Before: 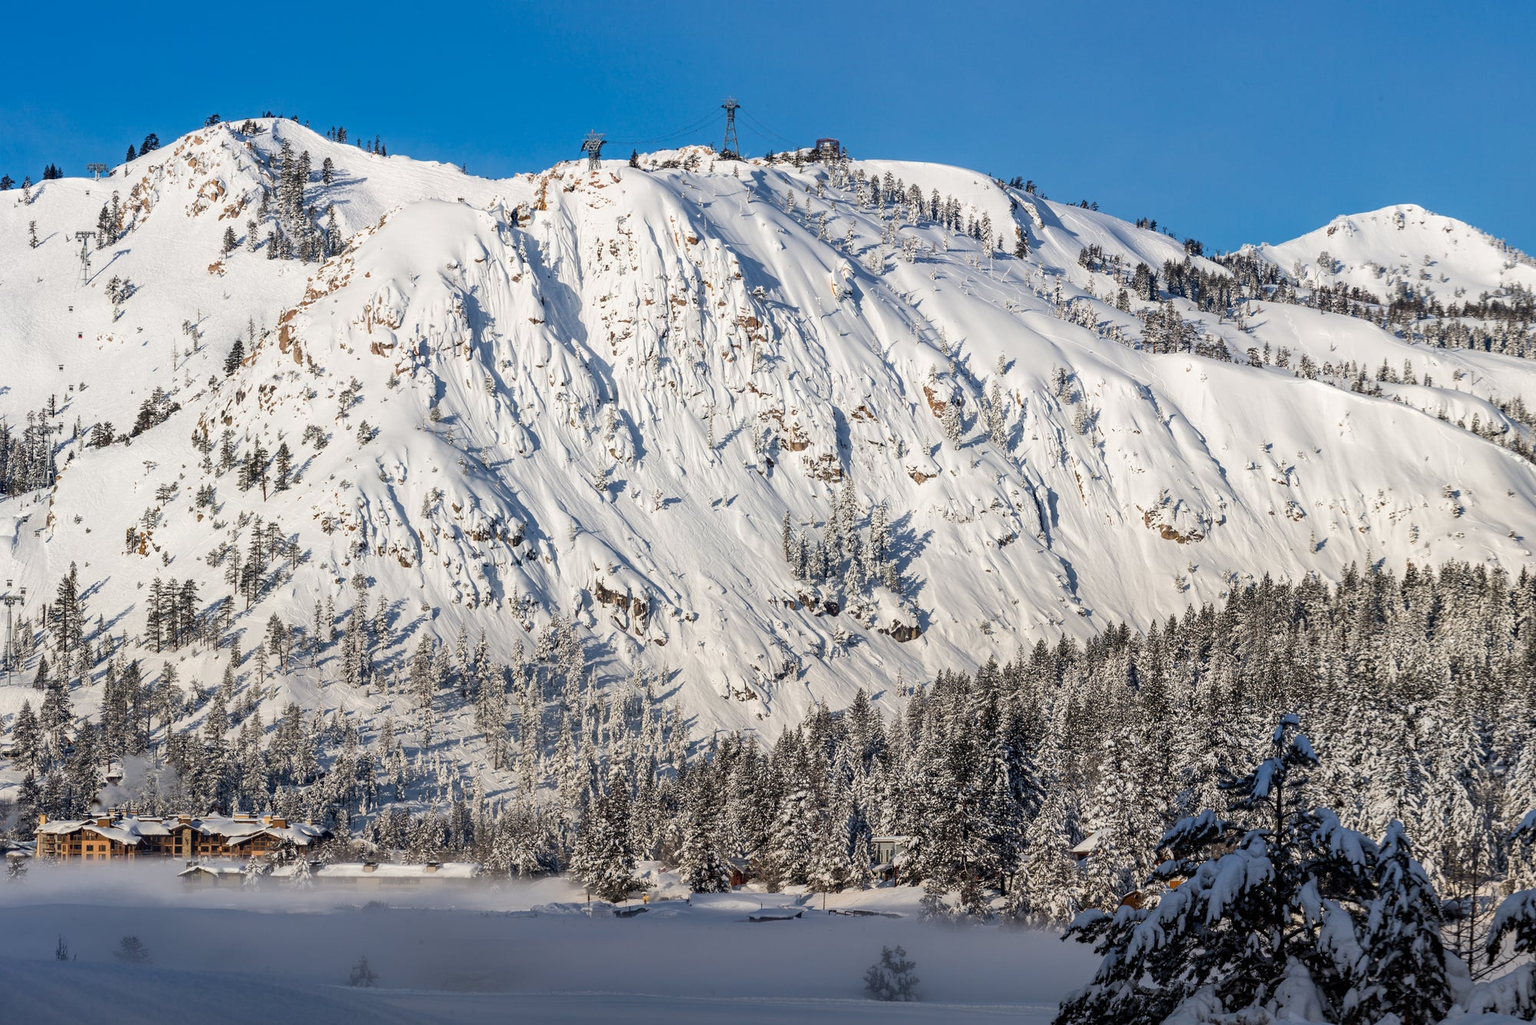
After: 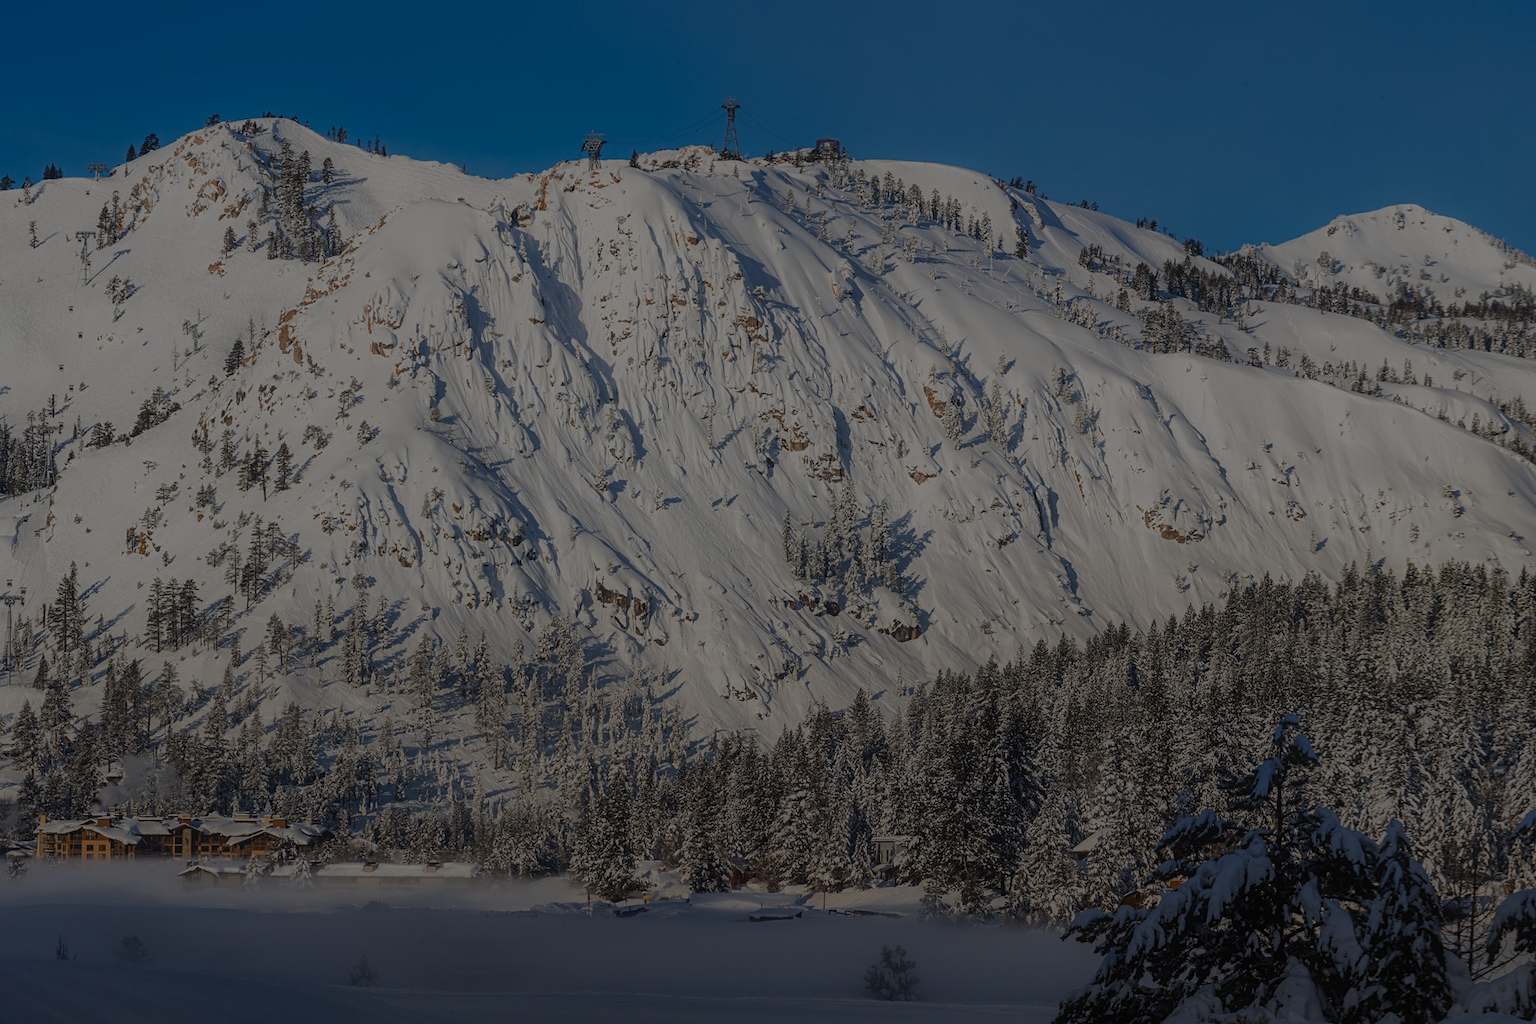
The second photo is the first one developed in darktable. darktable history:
contrast equalizer: y [[0.5, 0.486, 0.447, 0.446, 0.489, 0.5], [0.5 ×6], [0.5 ×6], [0 ×6], [0 ×6]]
exposure: exposure -2.002 EV, compensate highlight preservation false
vibrance: on, module defaults
